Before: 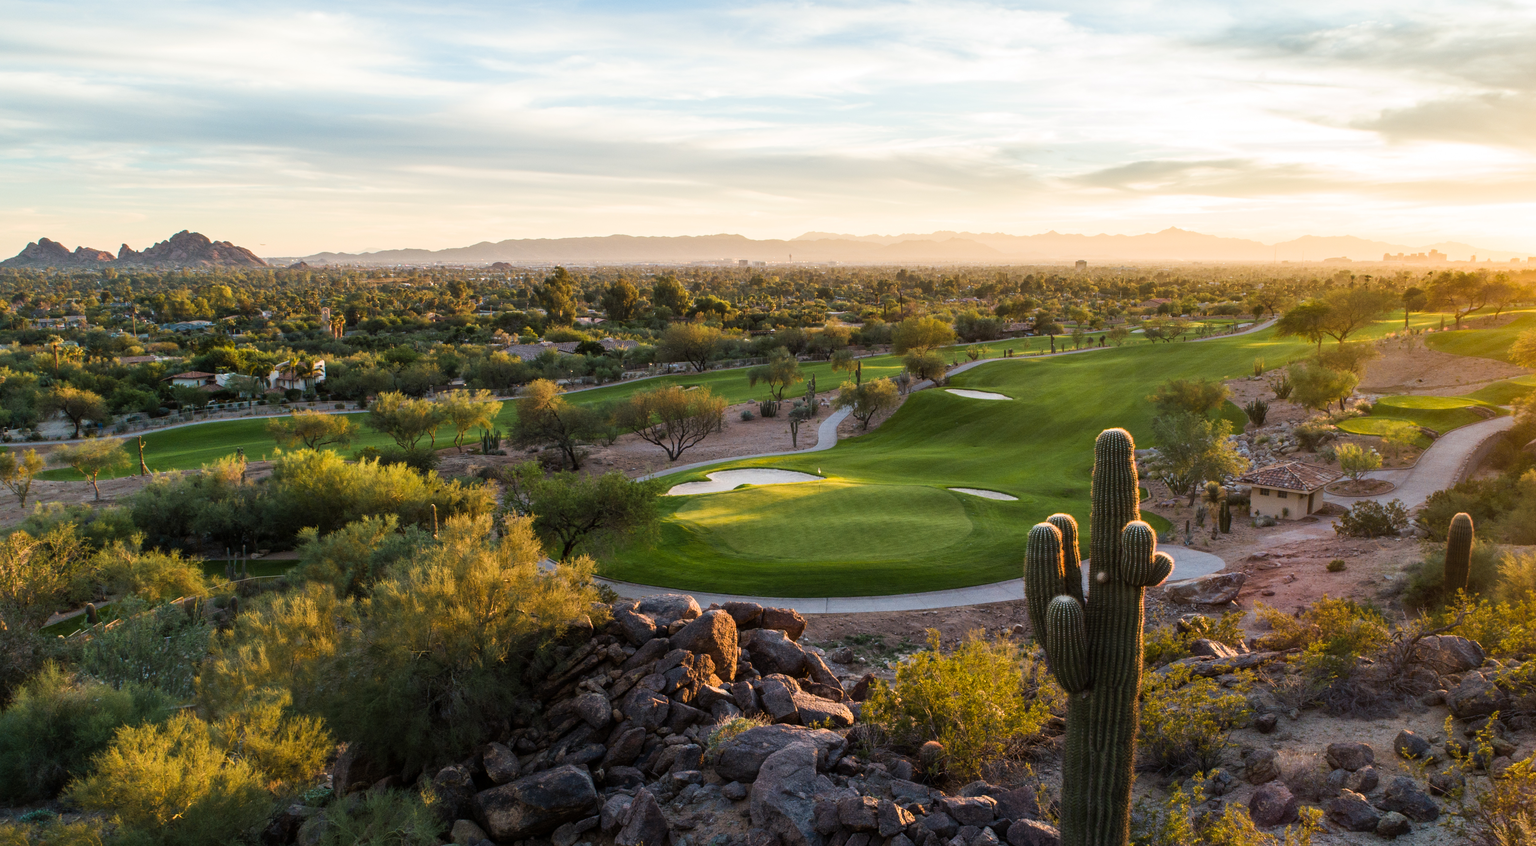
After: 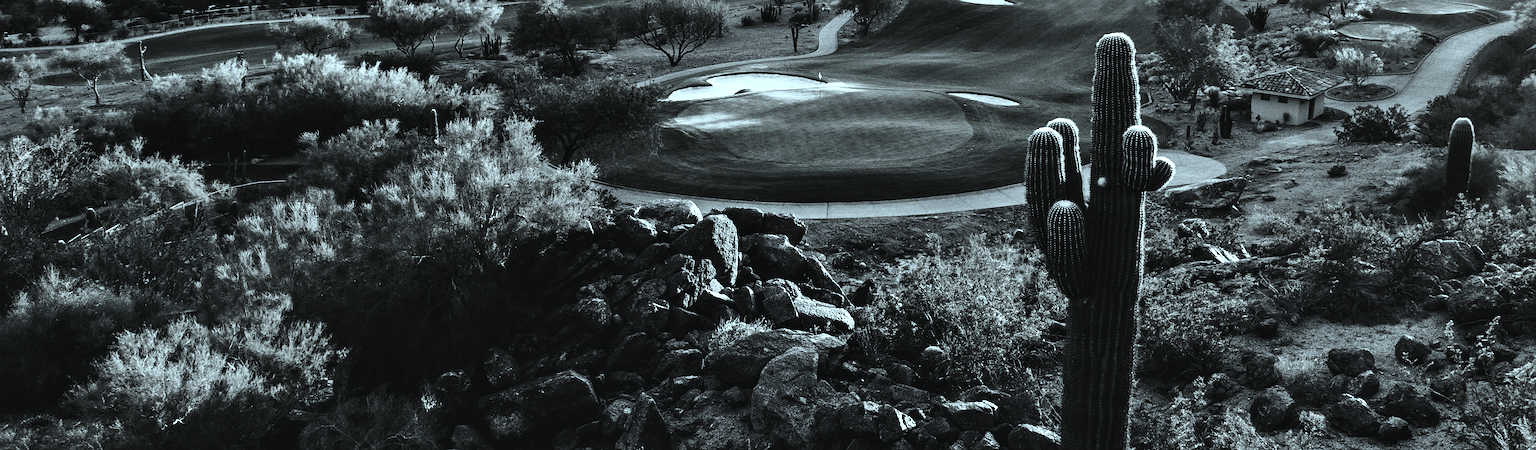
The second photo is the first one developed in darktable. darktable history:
shadows and highlights: white point adjustment 0.974, soften with gaussian
color balance rgb: perceptual saturation grading › global saturation -0.924%
crop and rotate: top 46.76%, right 0.024%
contrast brightness saturation: contrast -0.033, brightness -0.605, saturation -0.981
color correction: highlights a* -10, highlights b* -9.85
sharpen: on, module defaults
exposure: black level correction 0, exposure 0.895 EV, compensate highlight preservation false
tone curve: curves: ch0 [(0, 0.021) (0.049, 0.044) (0.152, 0.14) (0.328, 0.377) (0.473, 0.543) (0.663, 0.734) (0.84, 0.899) (1, 0.969)]; ch1 [(0, 0) (0.302, 0.331) (0.427, 0.433) (0.472, 0.47) (0.502, 0.503) (0.527, 0.524) (0.564, 0.591) (0.602, 0.632) (0.677, 0.701) (0.859, 0.885) (1, 1)]; ch2 [(0, 0) (0.33, 0.301) (0.447, 0.44) (0.487, 0.496) (0.502, 0.516) (0.535, 0.563) (0.565, 0.6) (0.618, 0.629) (1, 1)], preserve colors none
